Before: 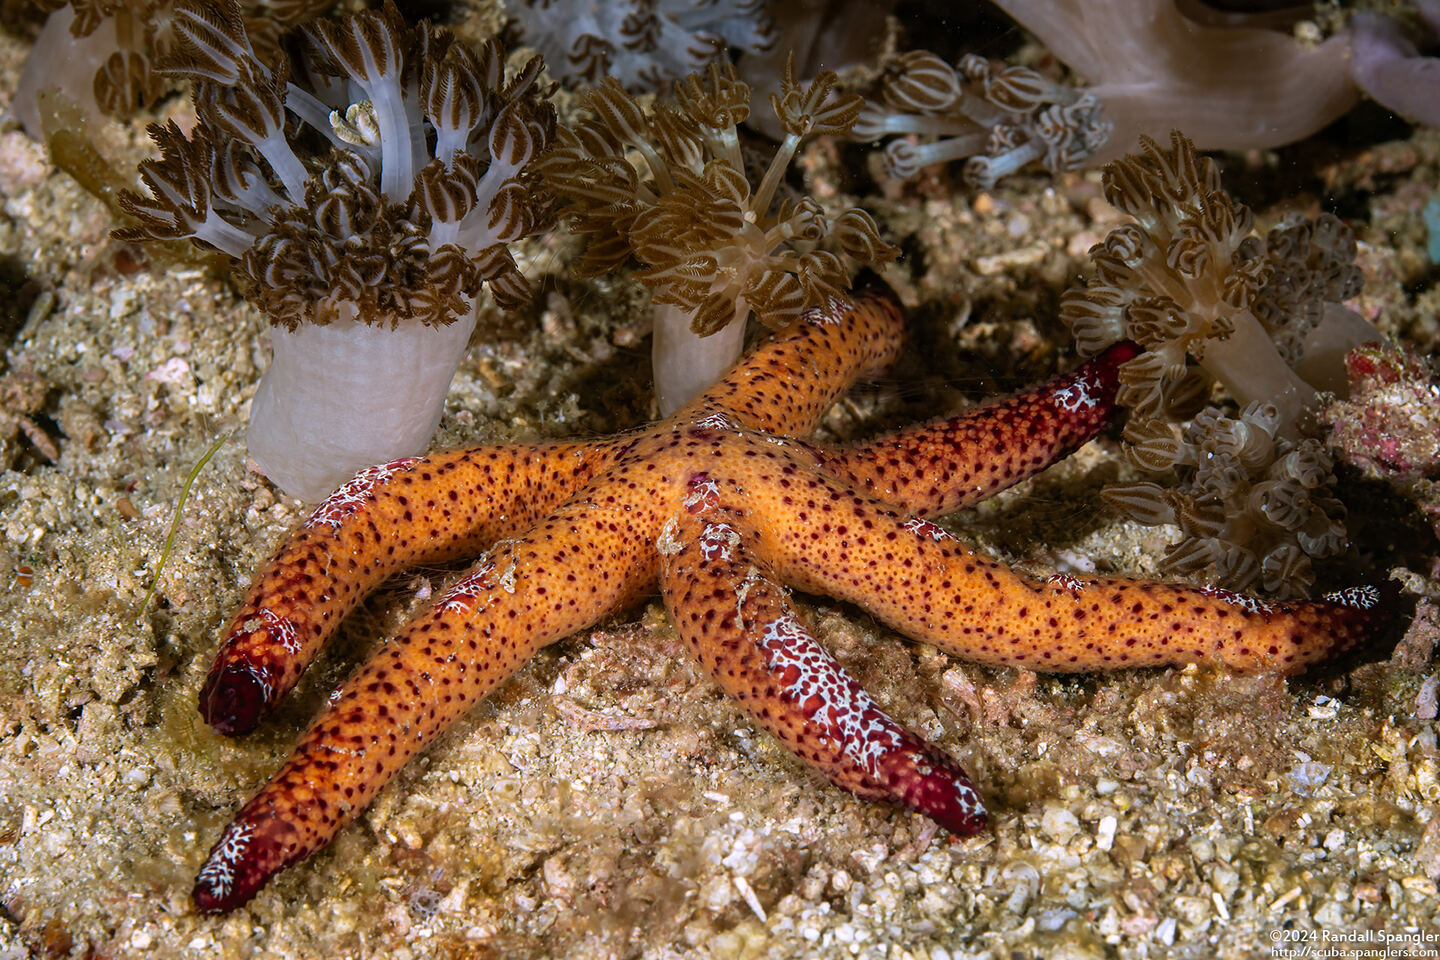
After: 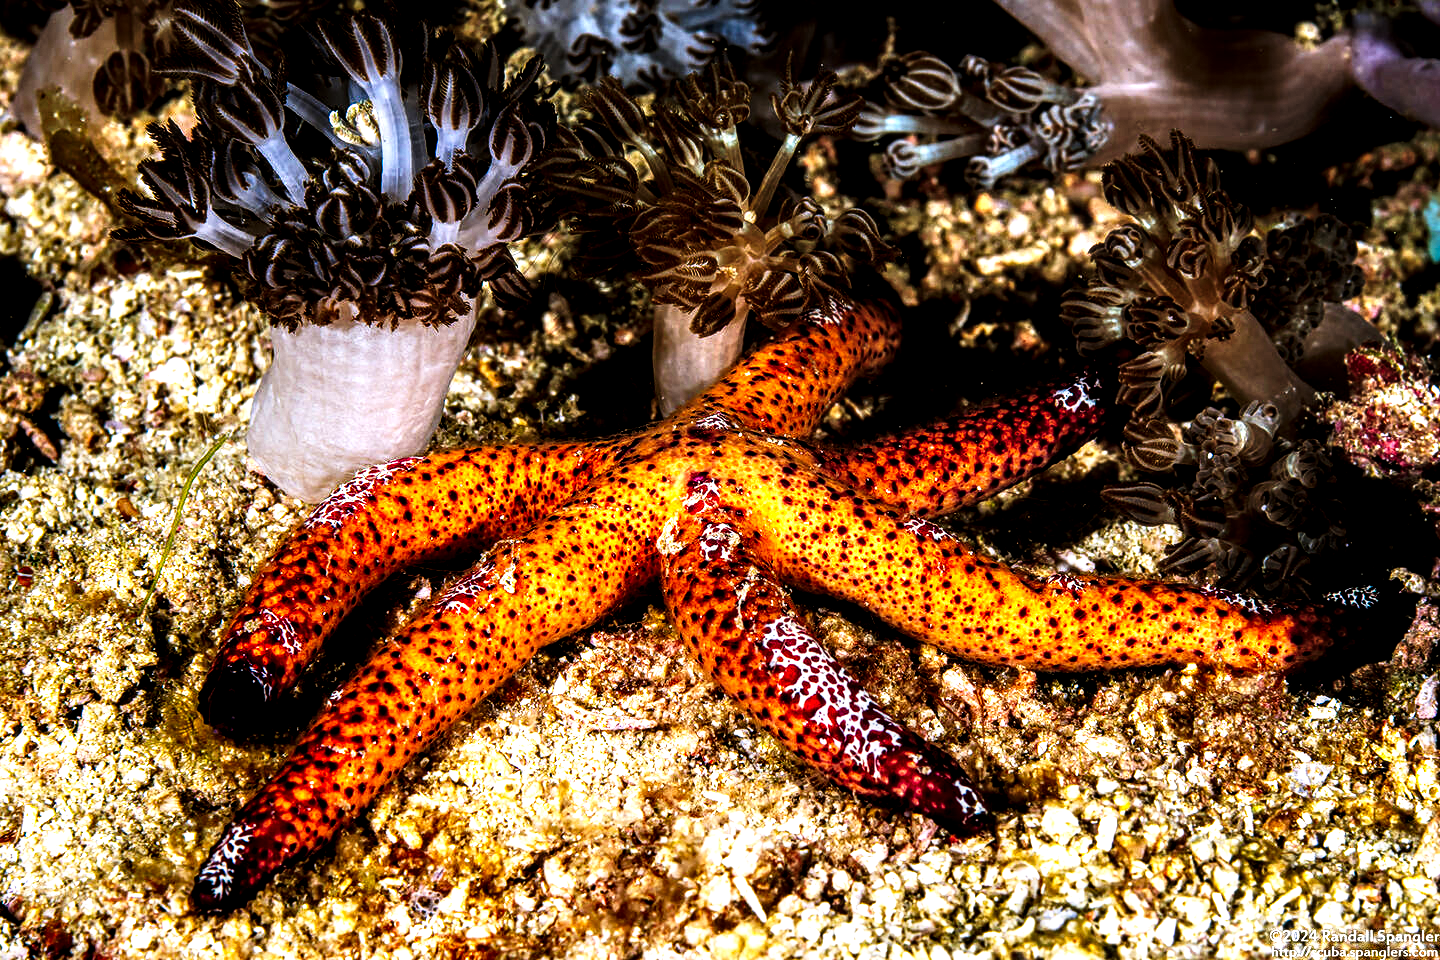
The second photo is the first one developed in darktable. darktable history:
local contrast: highlights 65%, shadows 54%, detail 169%, midtone range 0.514
tone curve: curves: ch0 [(0, 0) (0.003, 0.001) (0.011, 0.005) (0.025, 0.01) (0.044, 0.016) (0.069, 0.019) (0.1, 0.024) (0.136, 0.03) (0.177, 0.045) (0.224, 0.071) (0.277, 0.122) (0.335, 0.202) (0.399, 0.326) (0.468, 0.471) (0.543, 0.638) (0.623, 0.798) (0.709, 0.913) (0.801, 0.97) (0.898, 0.983) (1, 1)], preserve colors none
tone equalizer: on, module defaults
